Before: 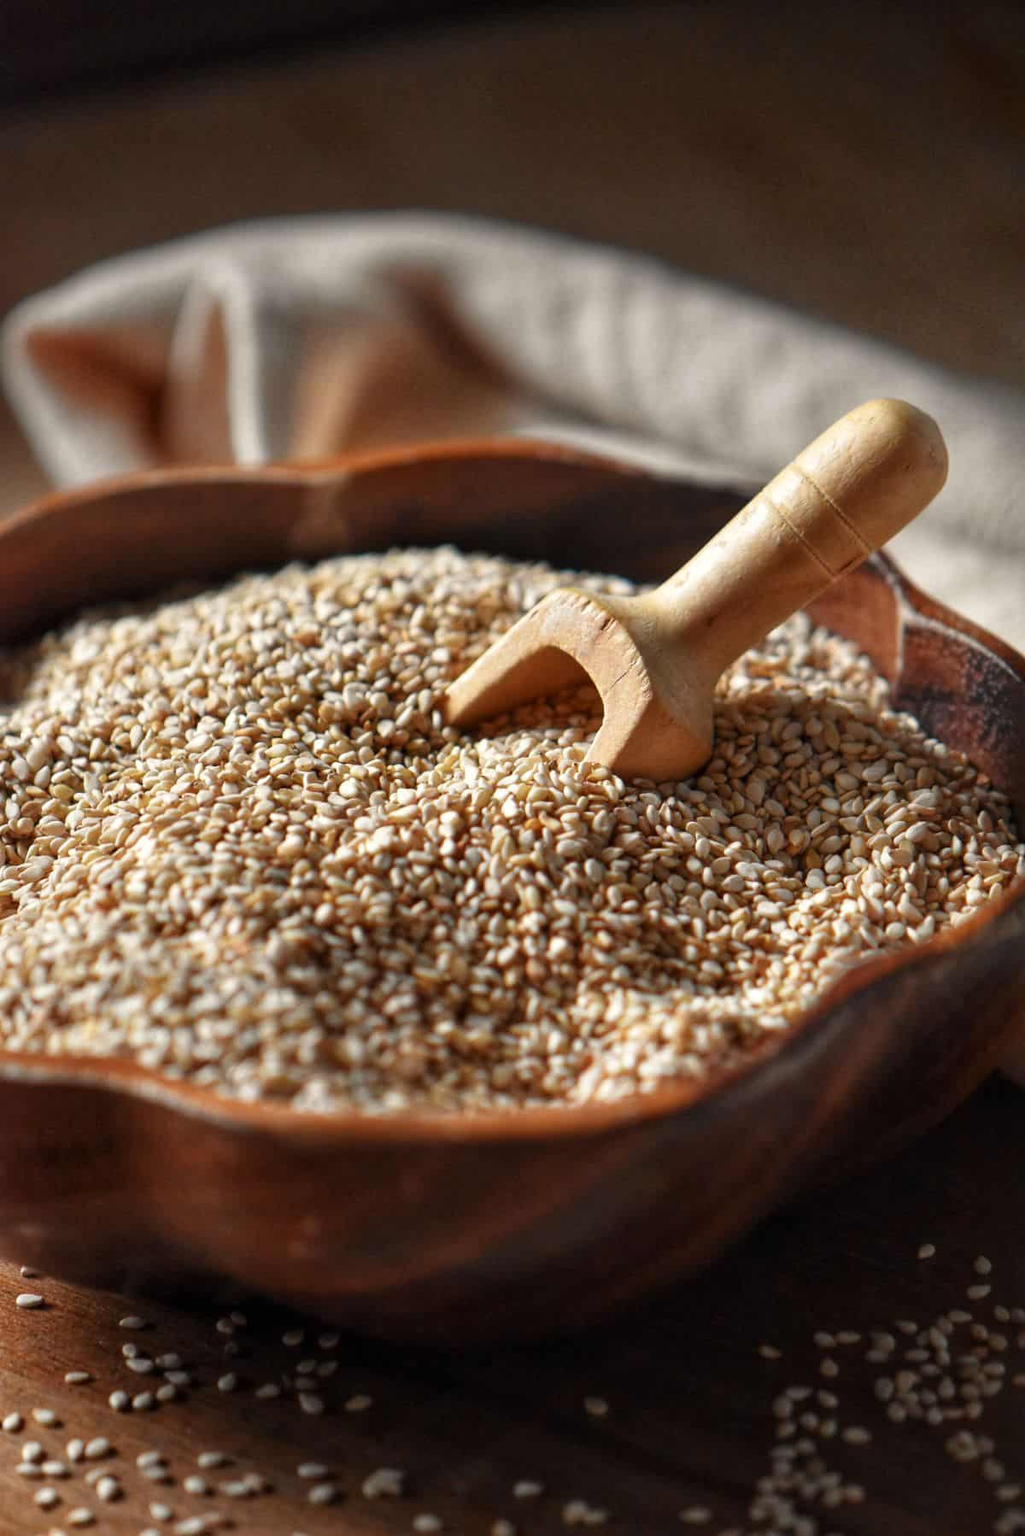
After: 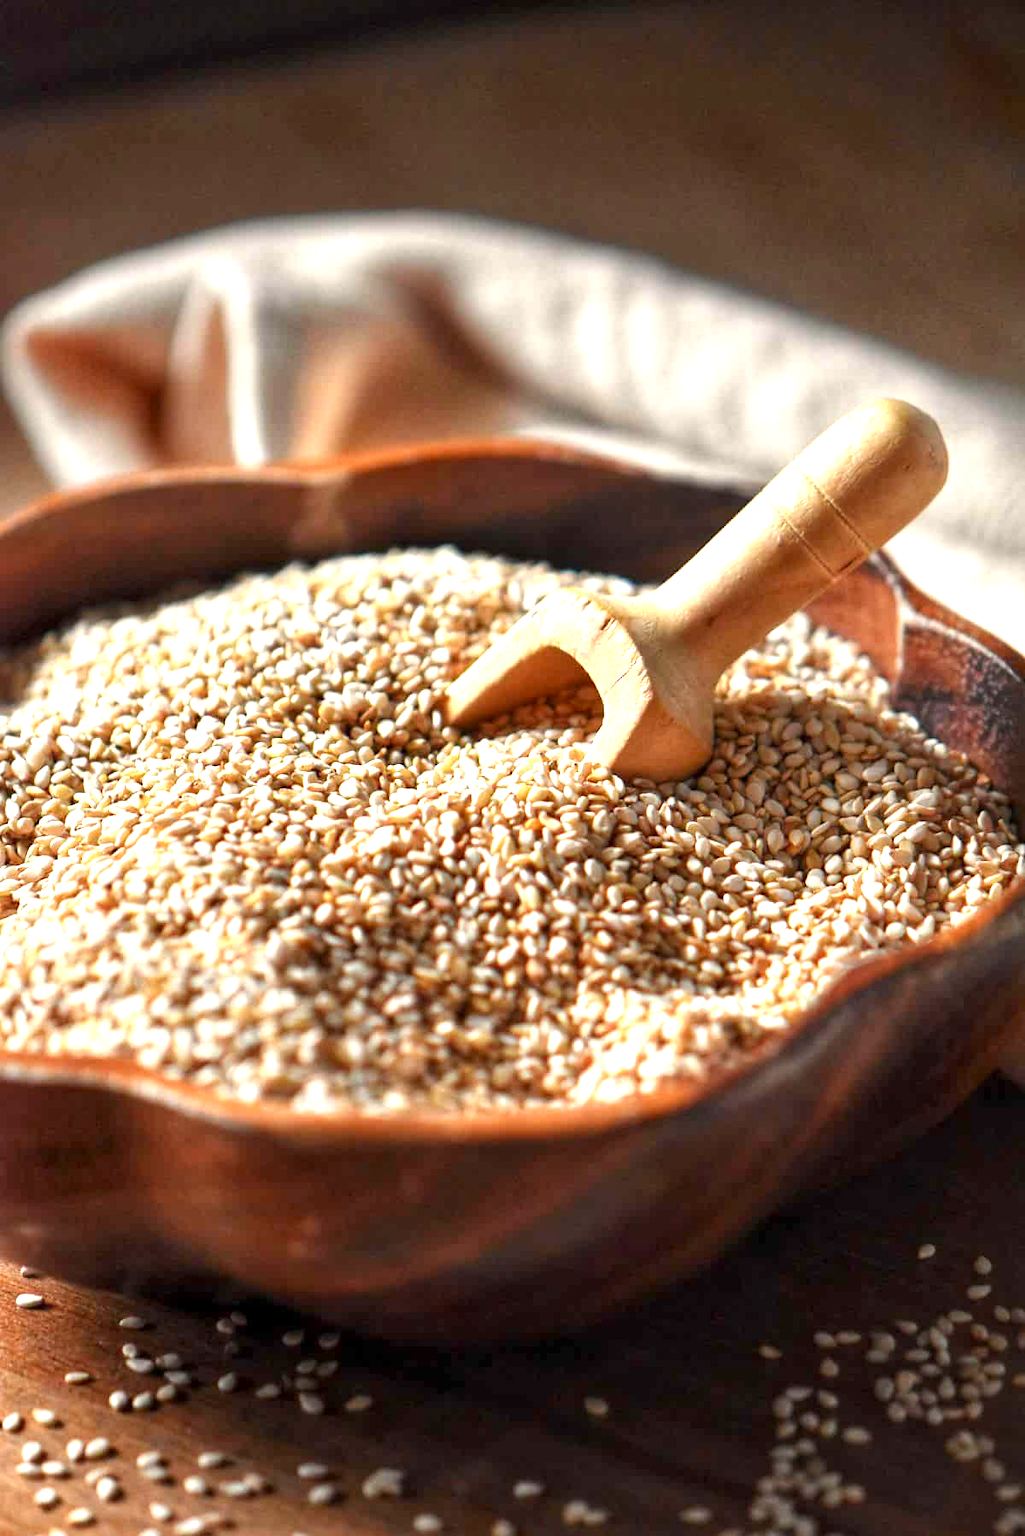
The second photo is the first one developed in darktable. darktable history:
exposure: black level correction 0.001, exposure 1.127 EV, compensate exposure bias true, compensate highlight preservation false
contrast brightness saturation: contrast 0.043, saturation 0.066
